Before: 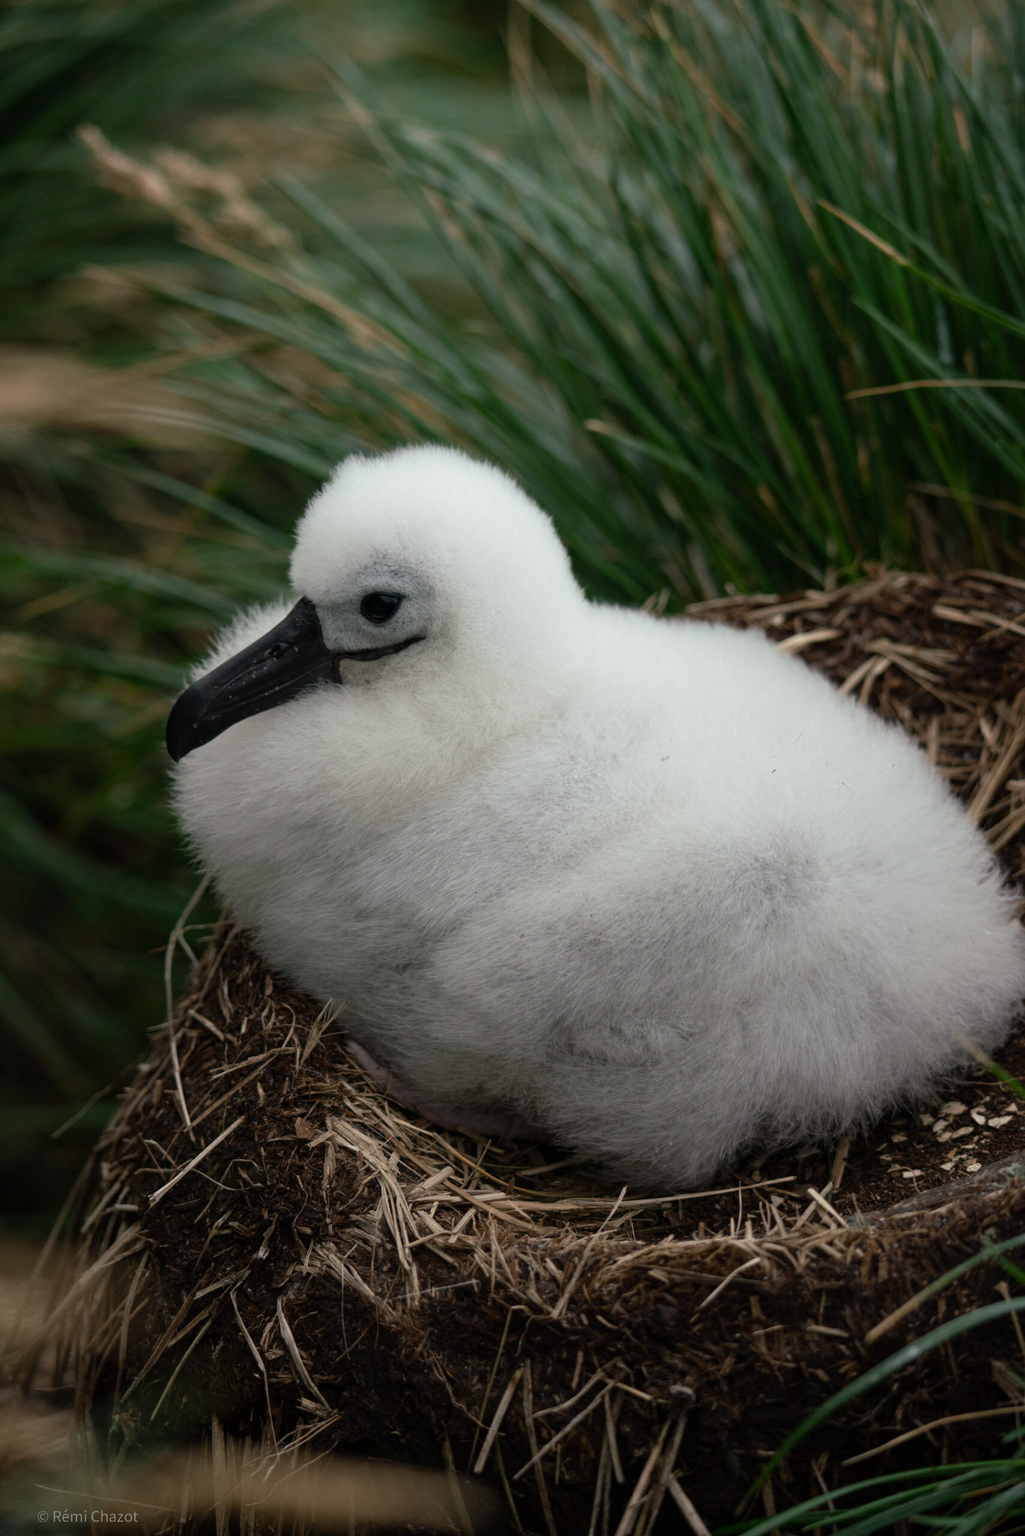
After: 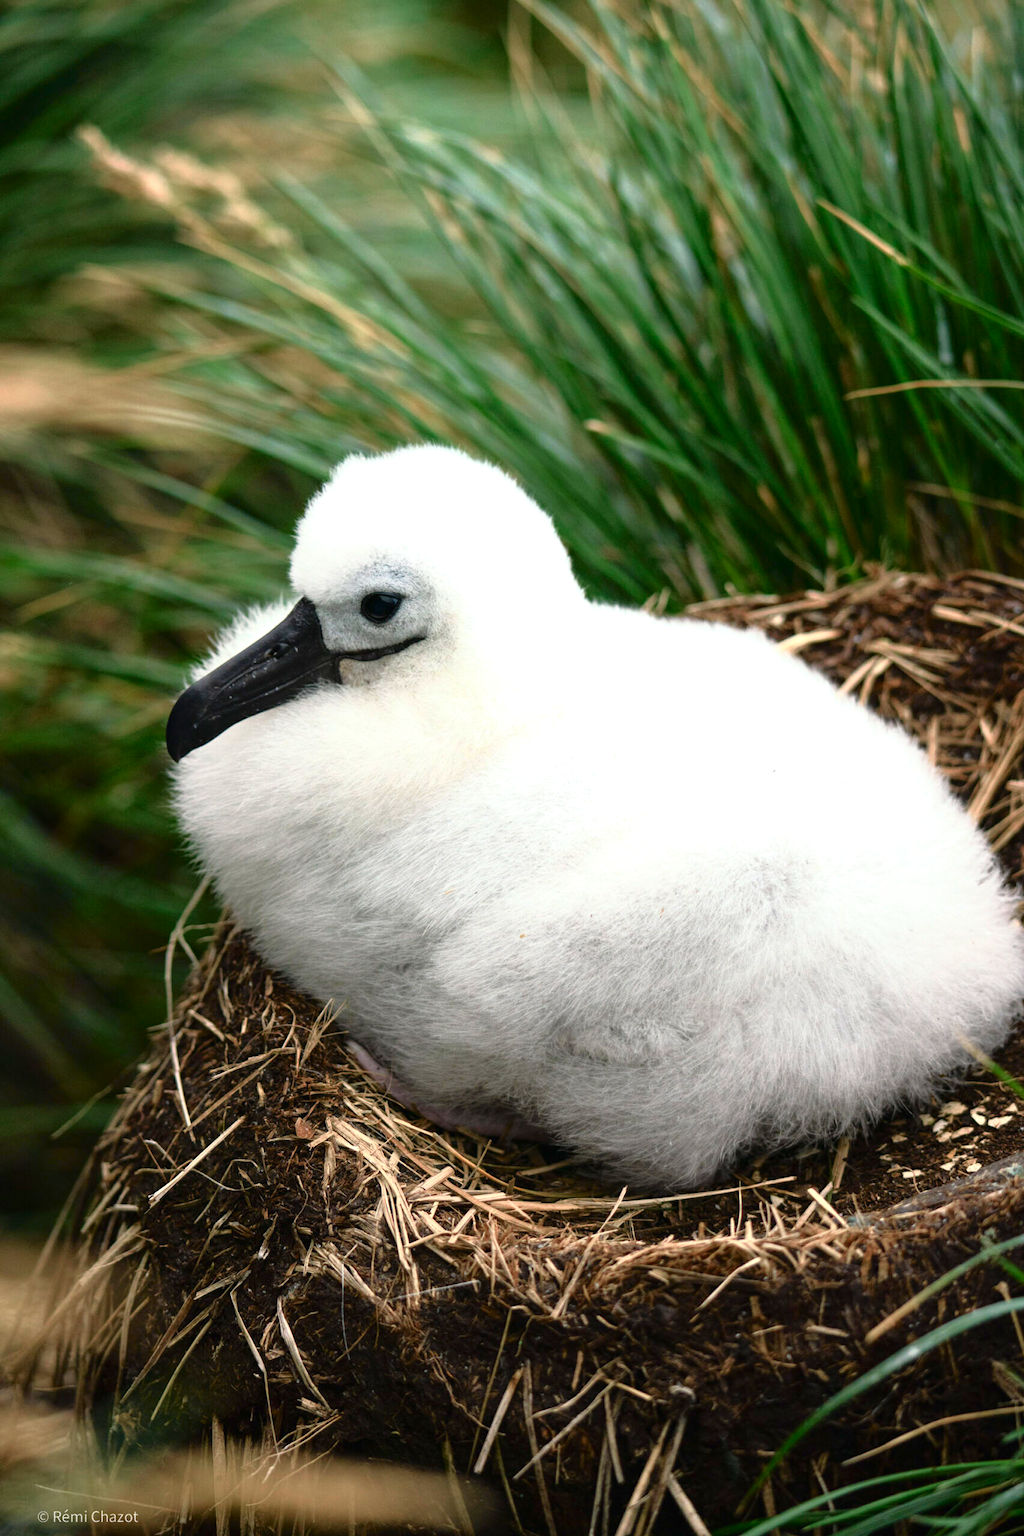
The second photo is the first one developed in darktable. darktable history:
tone equalizer: on, module defaults
exposure: exposure 1.2 EV, compensate highlight preservation false
tone curve: curves: ch0 [(0, 0.01) (0.037, 0.032) (0.131, 0.108) (0.275, 0.286) (0.483, 0.517) (0.61, 0.661) (0.697, 0.768) (0.797, 0.876) (0.888, 0.952) (0.997, 0.995)]; ch1 [(0, 0) (0.312, 0.262) (0.425, 0.402) (0.5, 0.5) (0.527, 0.532) (0.556, 0.585) (0.683, 0.706) (0.746, 0.77) (1, 1)]; ch2 [(0, 0) (0.223, 0.185) (0.333, 0.284) (0.432, 0.4) (0.502, 0.502) (0.525, 0.527) (0.545, 0.564) (0.587, 0.613) (0.636, 0.654) (0.711, 0.729) (0.845, 0.855) (0.998, 0.977)], color space Lab, independent channels, preserve colors none
